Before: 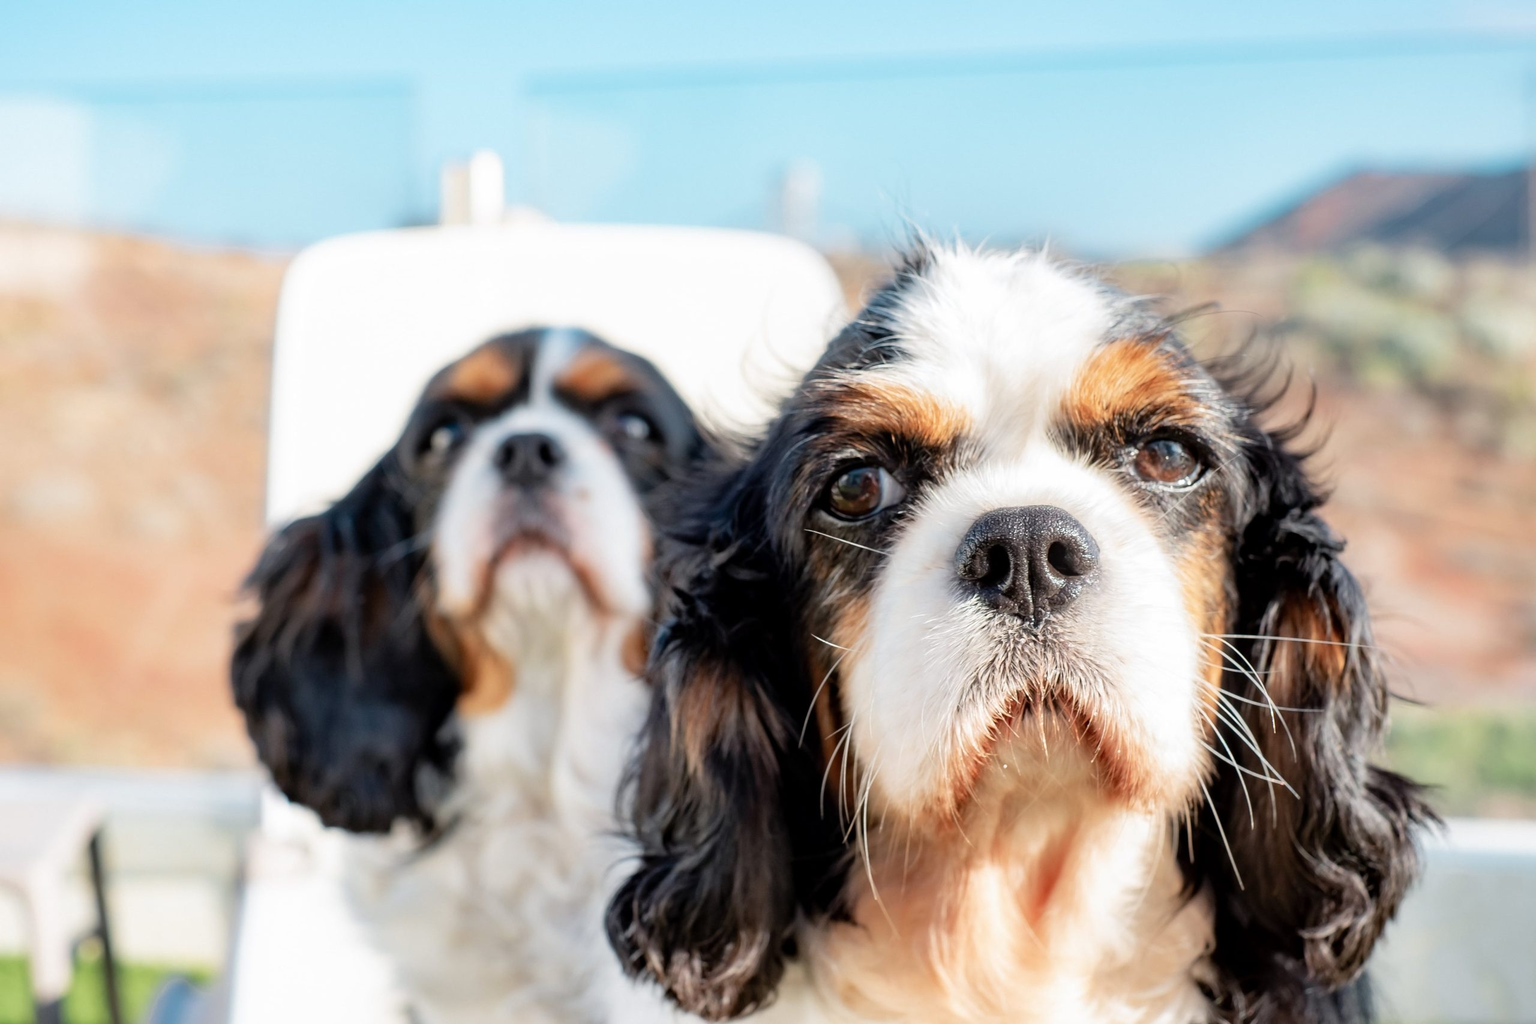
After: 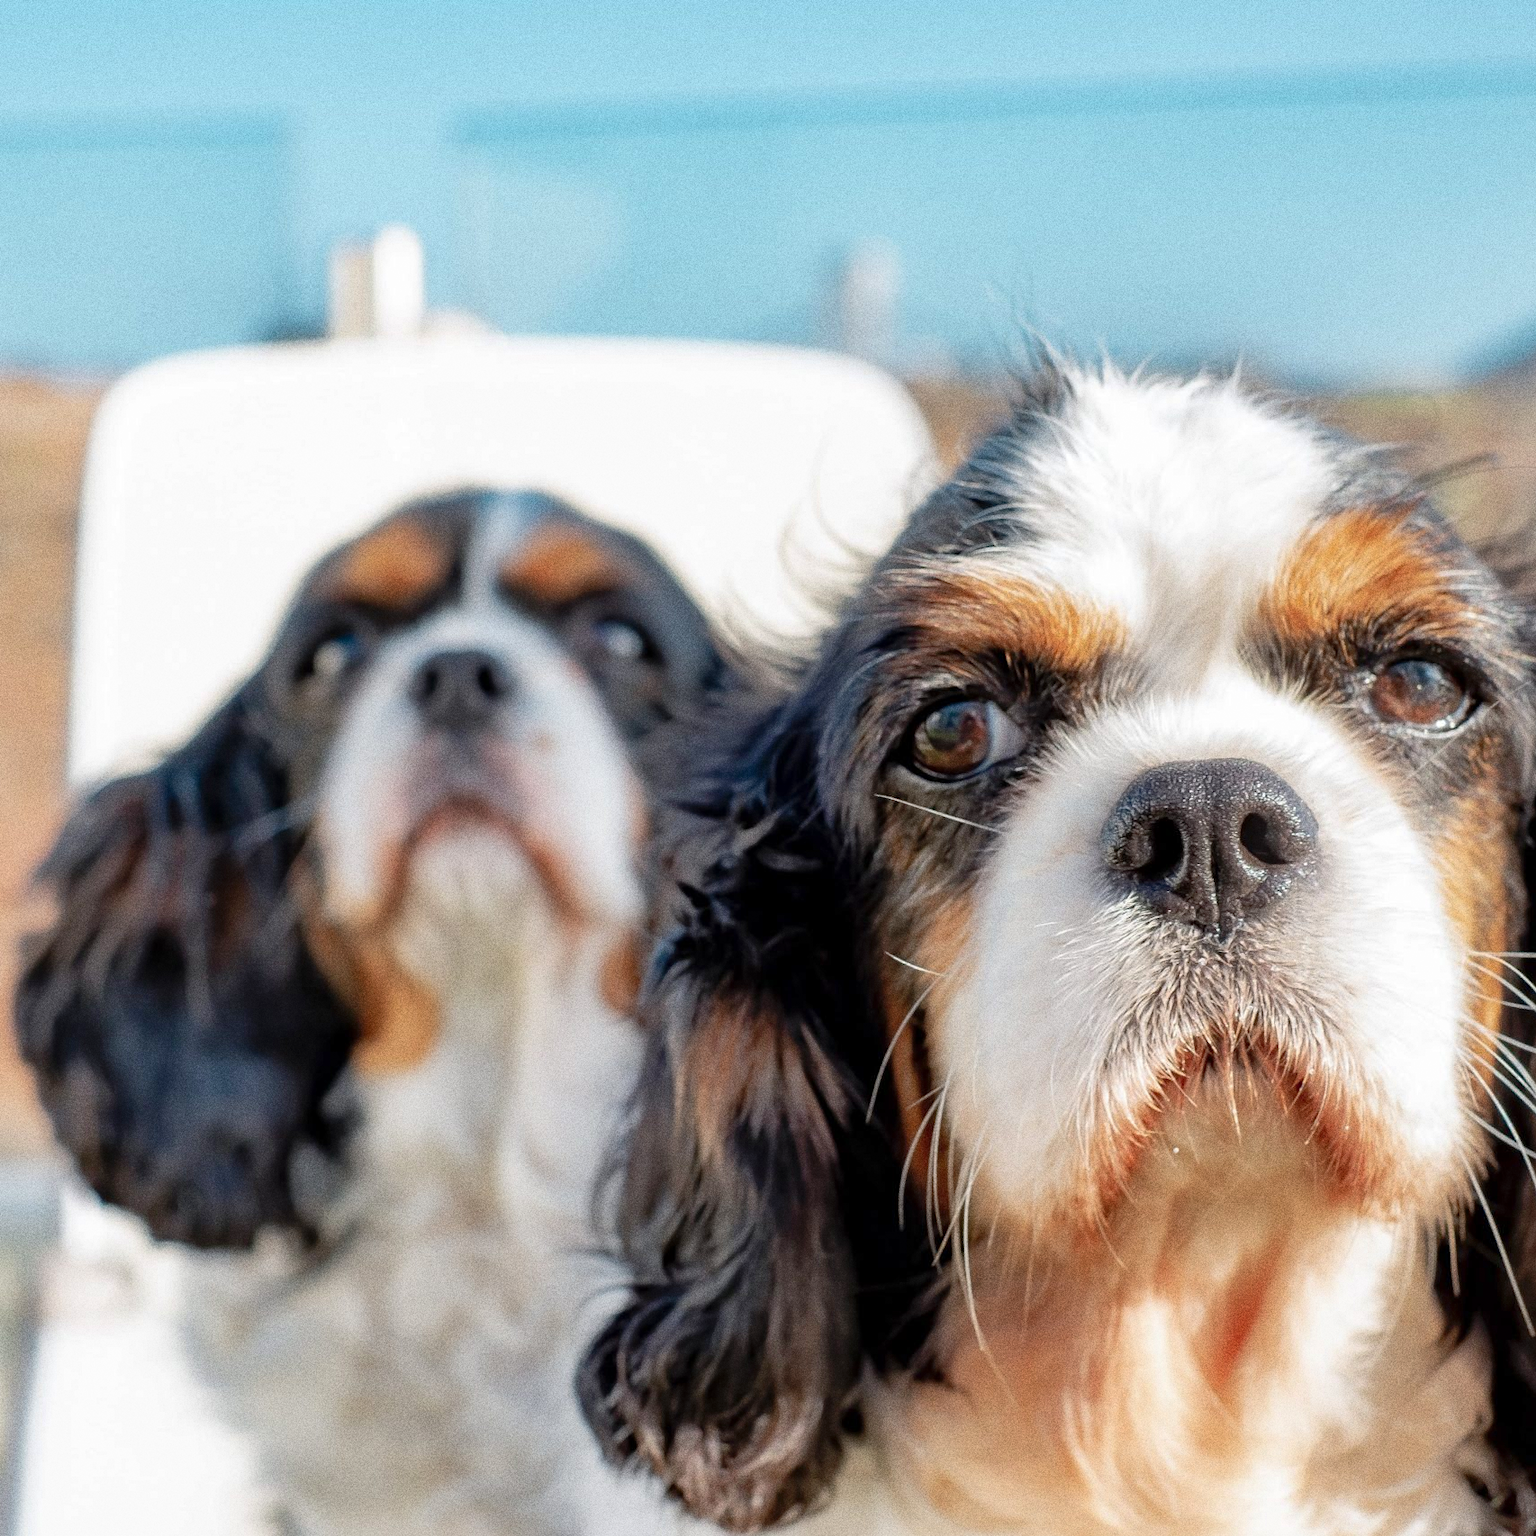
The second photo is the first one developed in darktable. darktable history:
crop and rotate: left 14.436%, right 18.898%
shadows and highlights: on, module defaults
grain: coarseness 0.09 ISO, strength 40%
